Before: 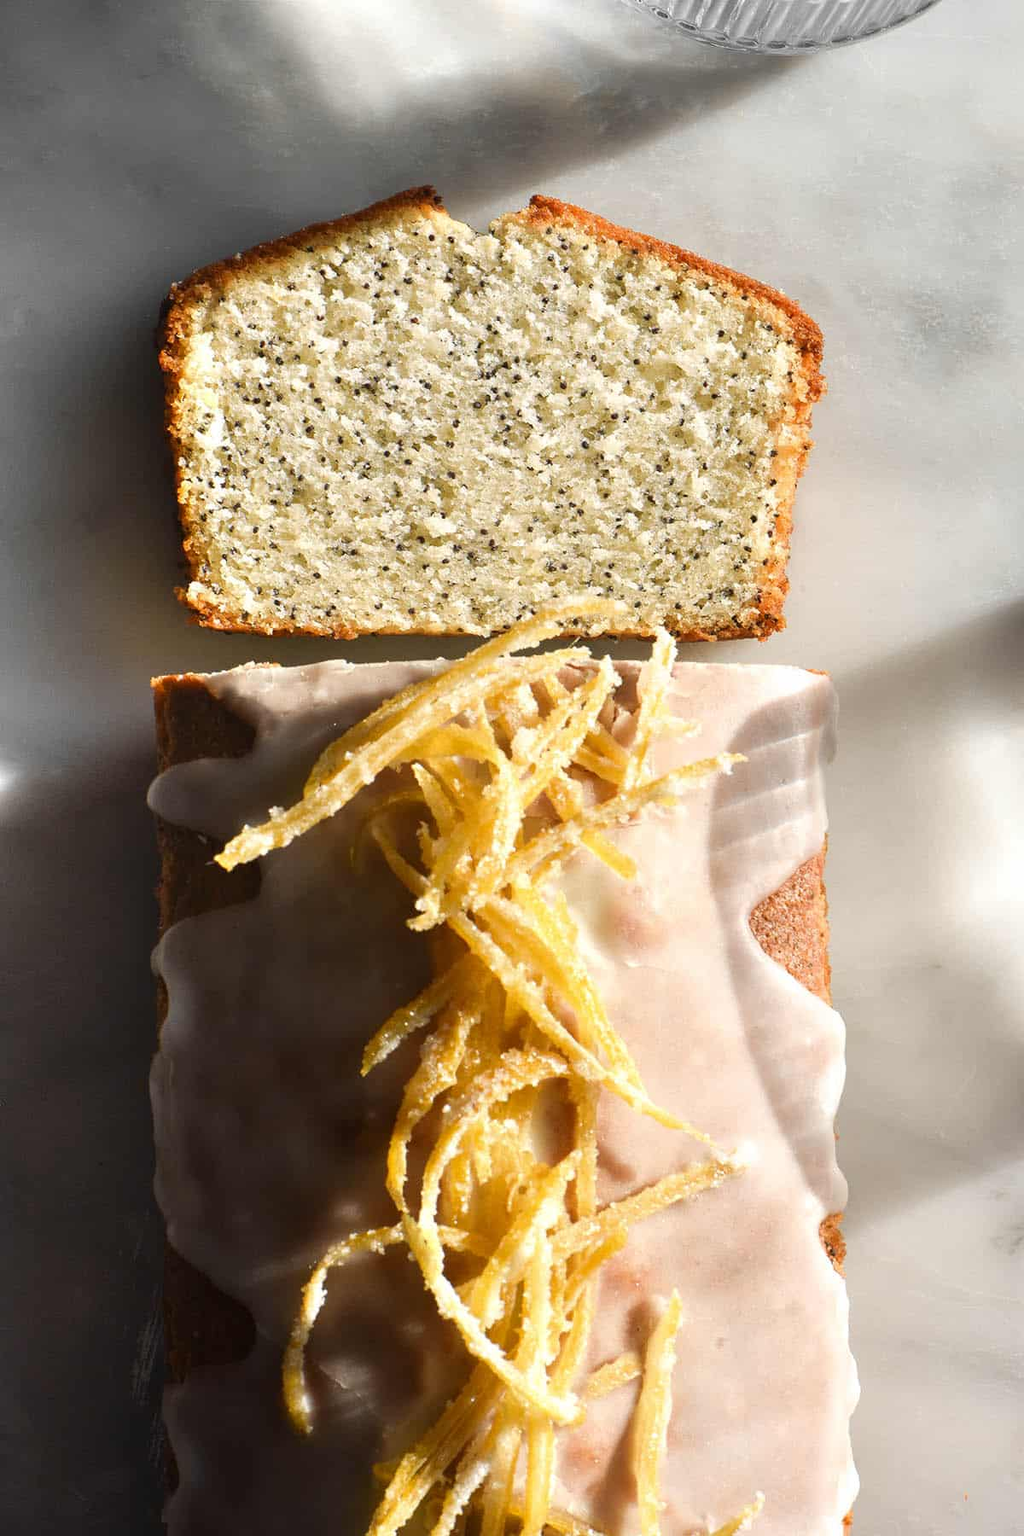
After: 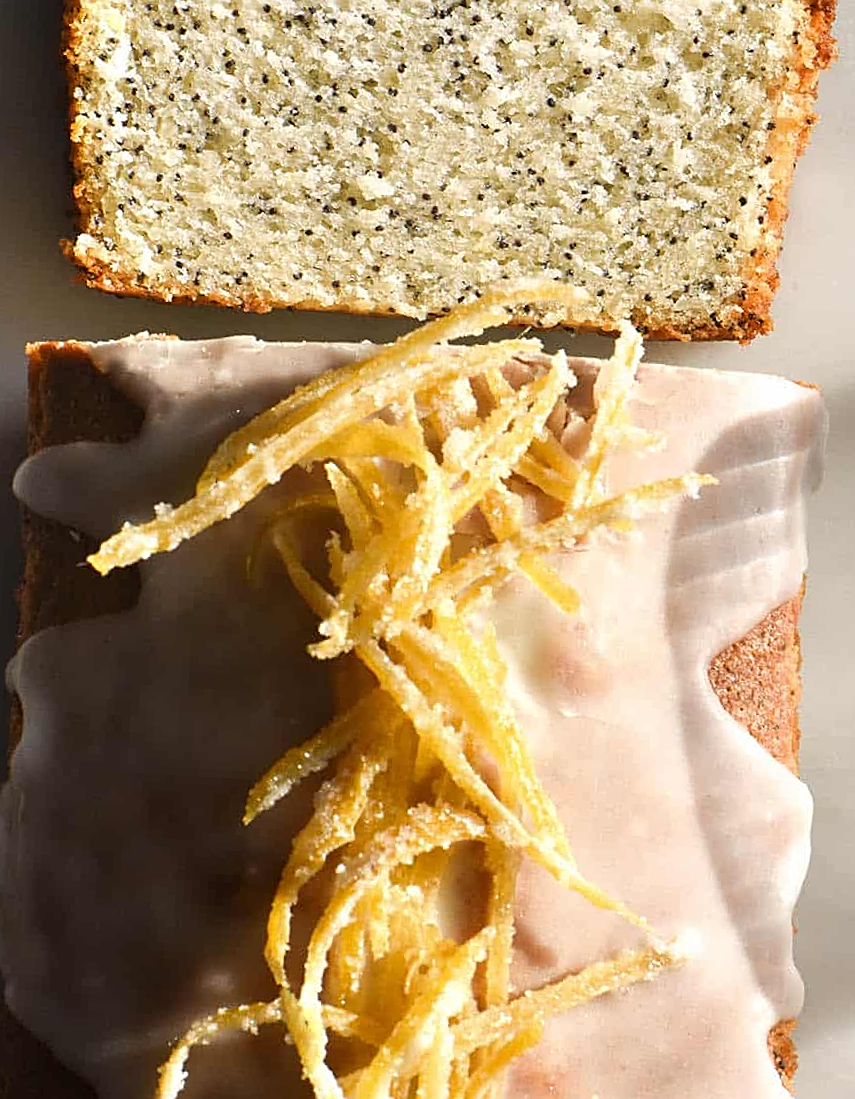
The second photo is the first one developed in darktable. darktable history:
crop and rotate: angle -3.55°, left 9.833%, top 21.257%, right 12.422%, bottom 12.109%
sharpen: on, module defaults
